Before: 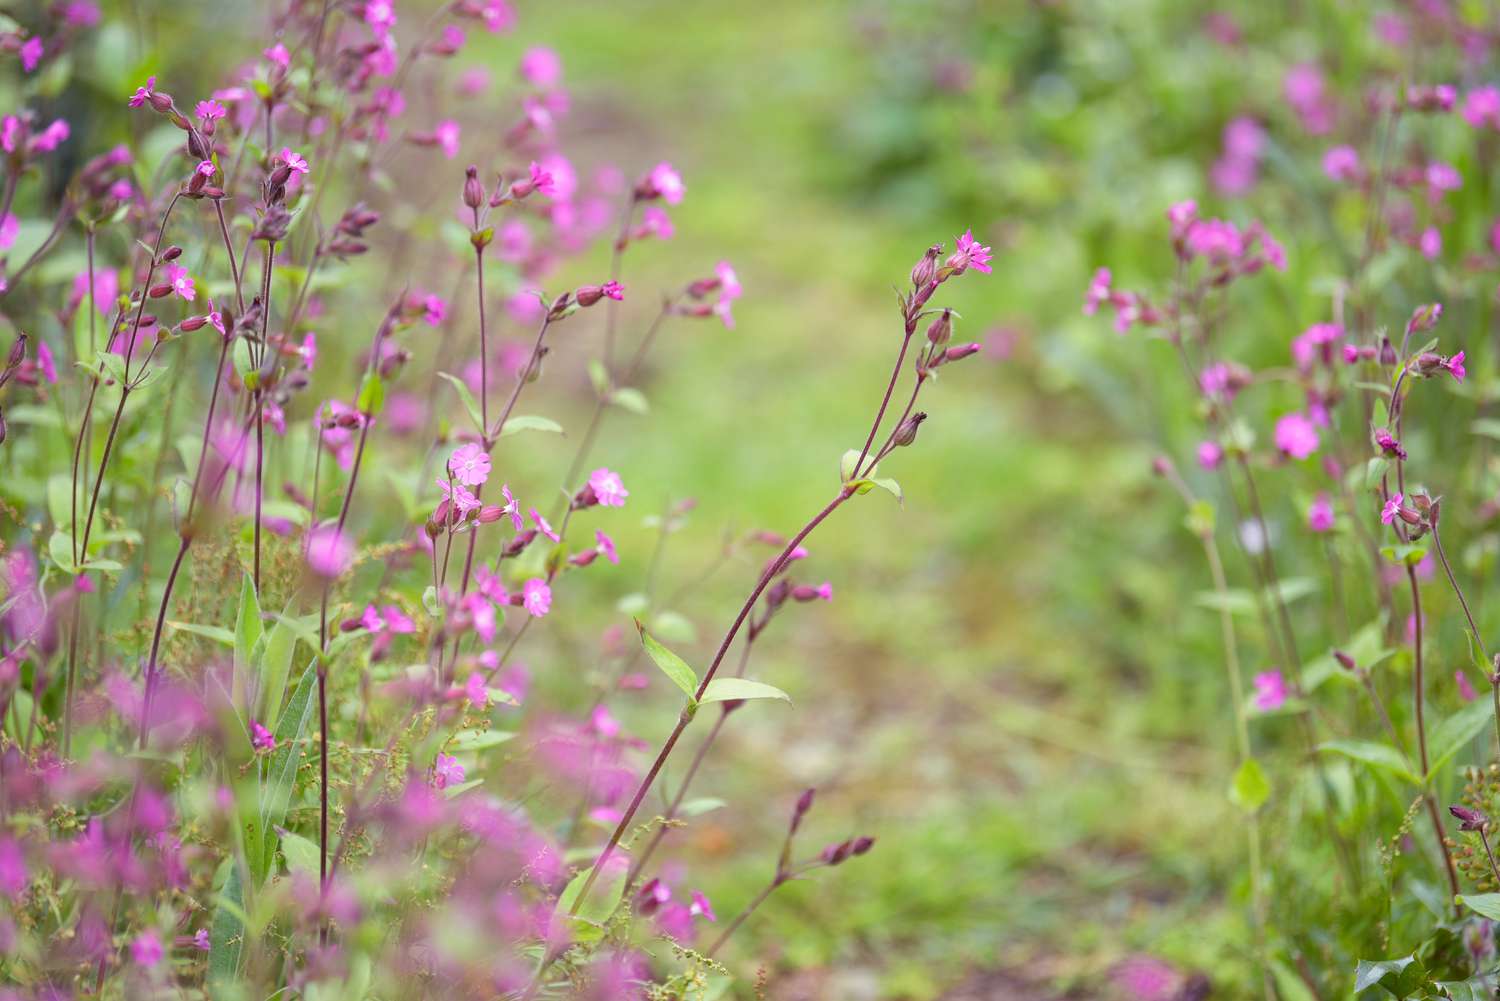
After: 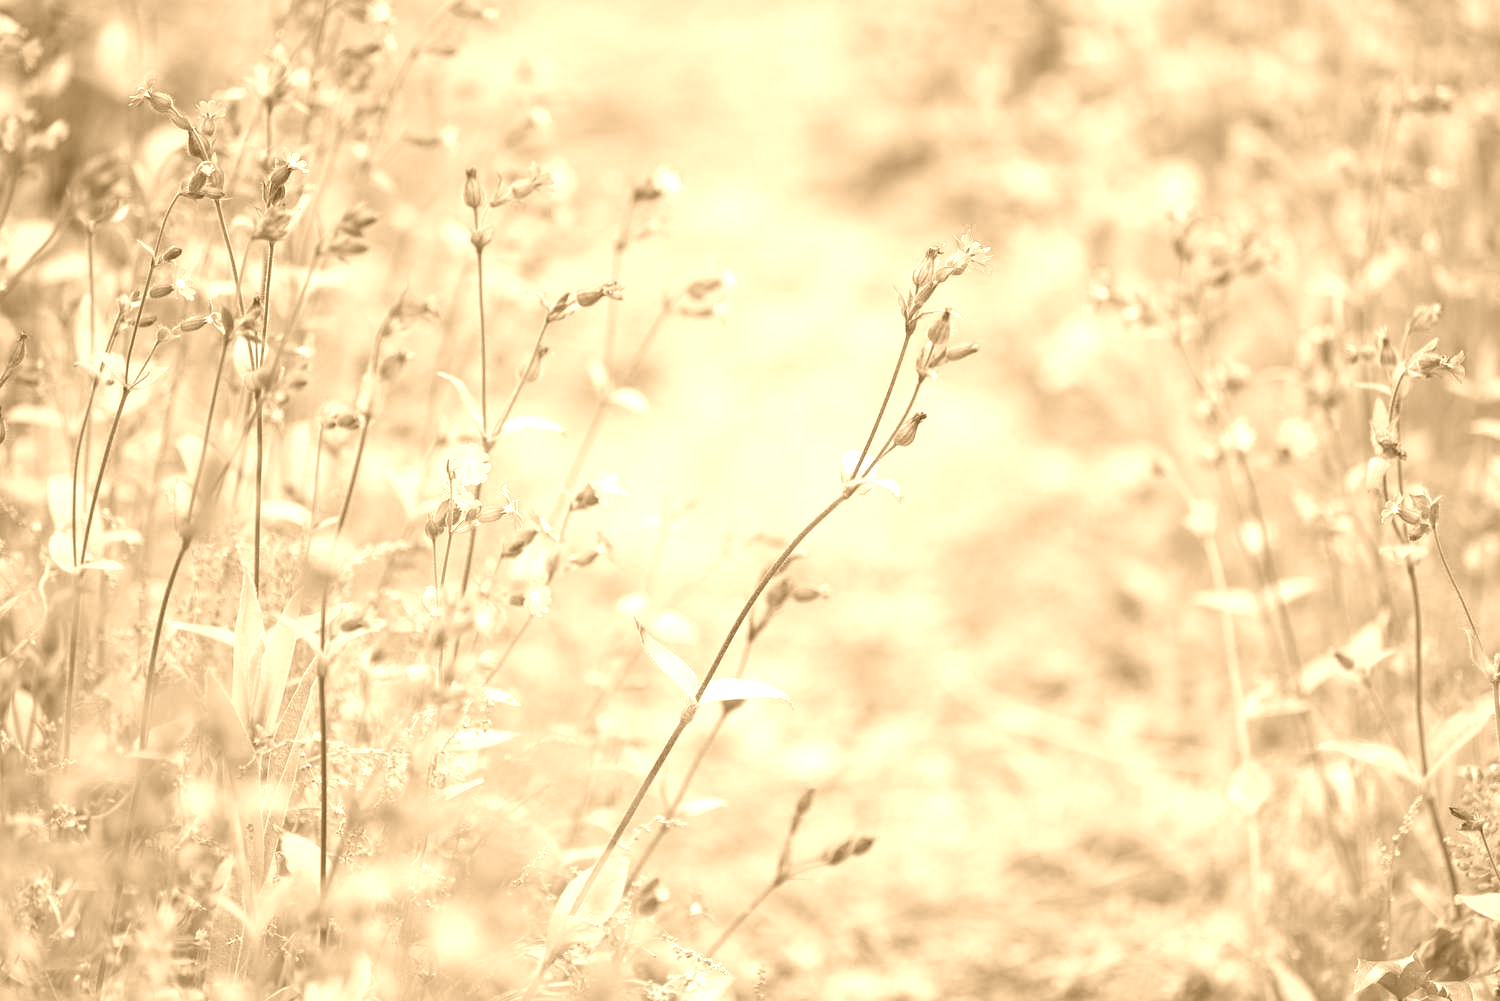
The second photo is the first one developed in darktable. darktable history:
colorize: hue 28.8°, source mix 100%
levels: levels [0, 0.48, 0.961]
